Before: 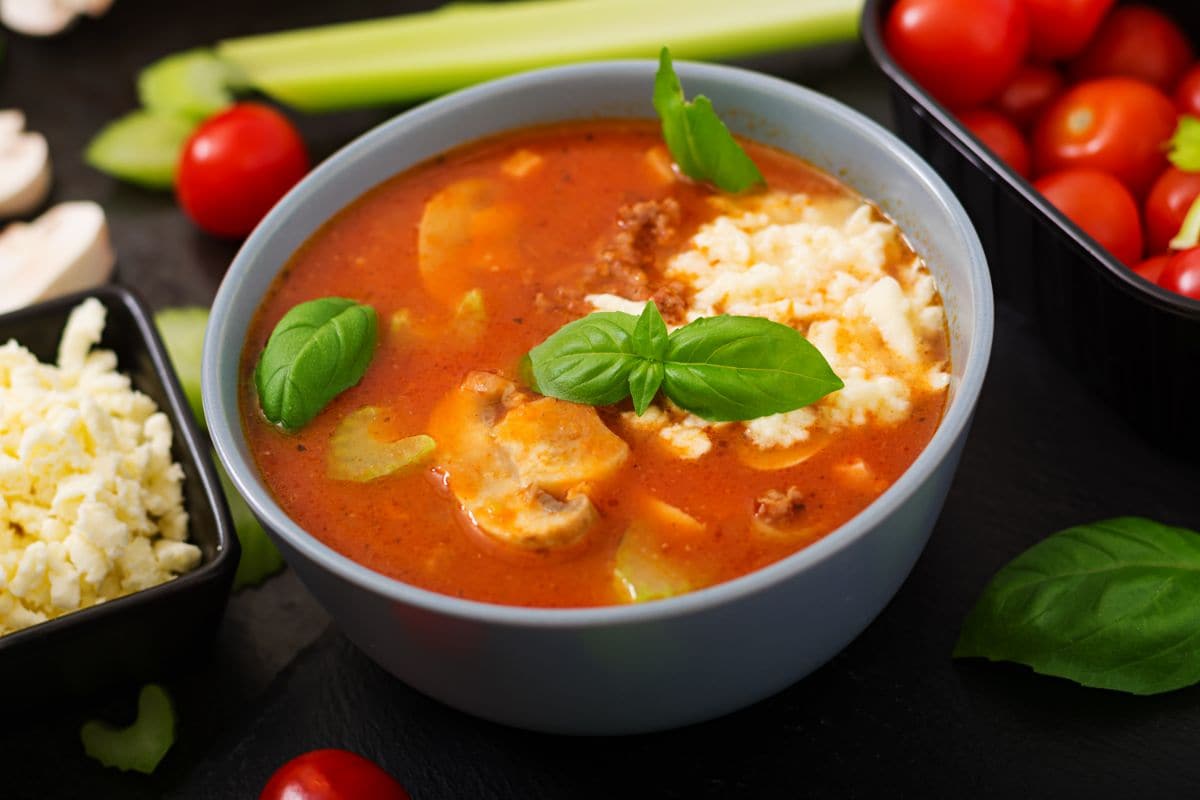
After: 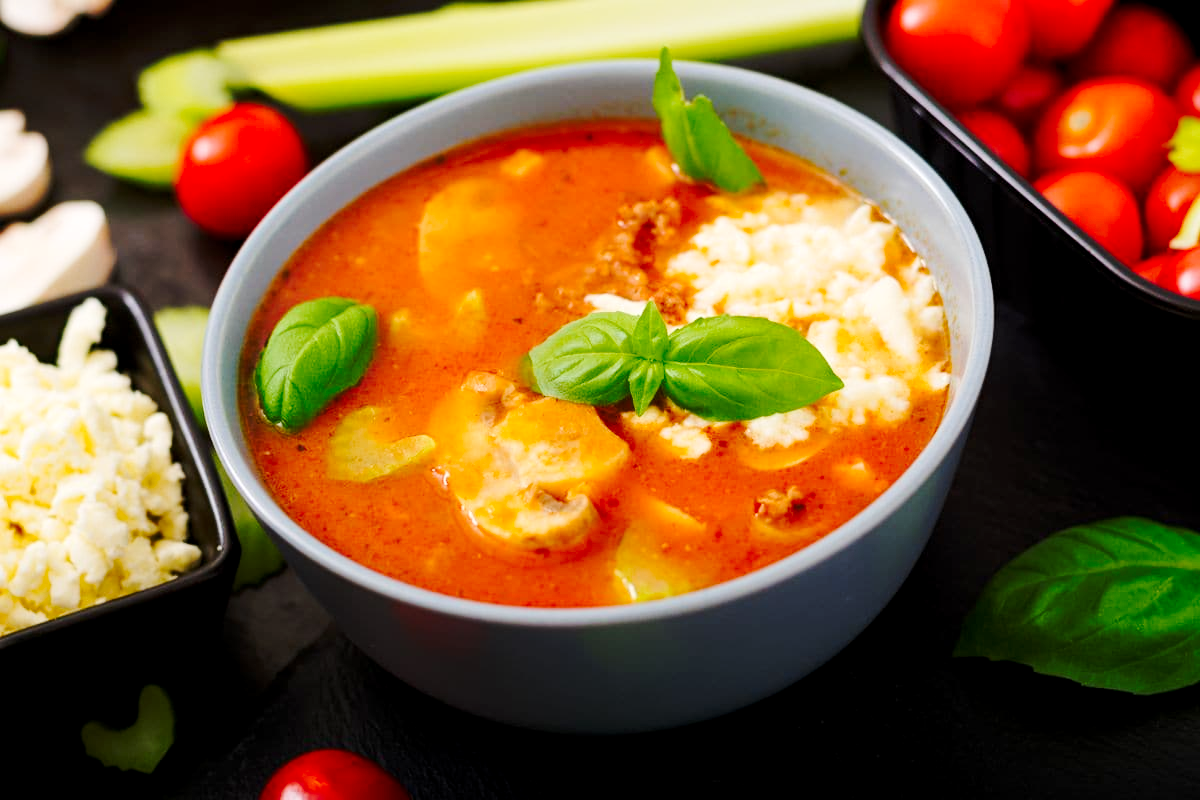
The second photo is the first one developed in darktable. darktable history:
tone curve: curves: ch0 [(0.017, 0) (0.107, 0.071) (0.295, 0.264) (0.447, 0.507) (0.54, 0.618) (0.733, 0.791) (0.879, 0.898) (1, 0.97)]; ch1 [(0, 0) (0.393, 0.415) (0.447, 0.448) (0.485, 0.497) (0.523, 0.515) (0.544, 0.55) (0.59, 0.609) (0.686, 0.686) (1, 1)]; ch2 [(0, 0) (0.369, 0.388) (0.449, 0.431) (0.499, 0.5) (0.521, 0.505) (0.53, 0.538) (0.579, 0.601) (0.669, 0.733) (1, 1)], preserve colors none
exposure: black level correction 0.002, exposure 0.297 EV, compensate exposure bias true, compensate highlight preservation false
